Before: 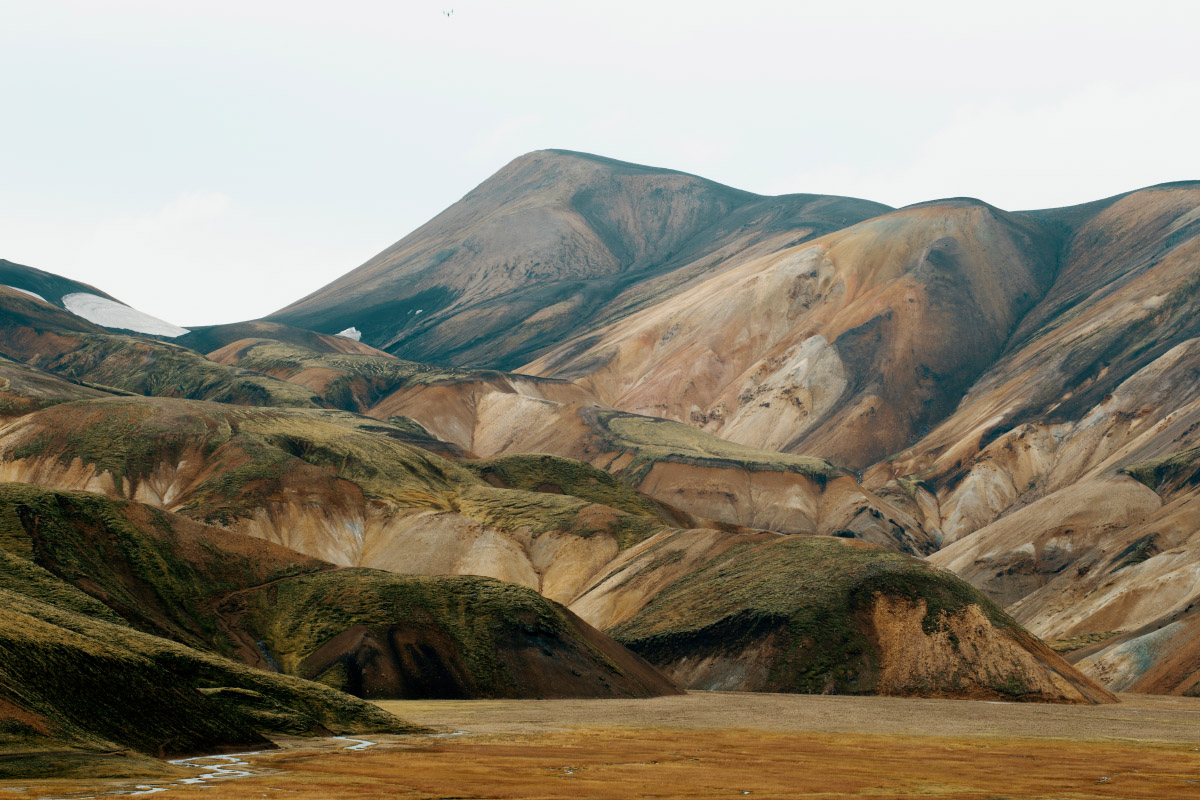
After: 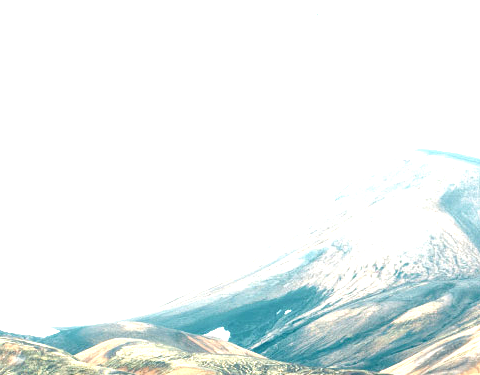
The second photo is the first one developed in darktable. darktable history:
local contrast: detail 130%
exposure: black level correction 0, exposure 1.908 EV, compensate highlight preservation false
crop and rotate: left 10.963%, top 0.056%, right 49.009%, bottom 52.959%
